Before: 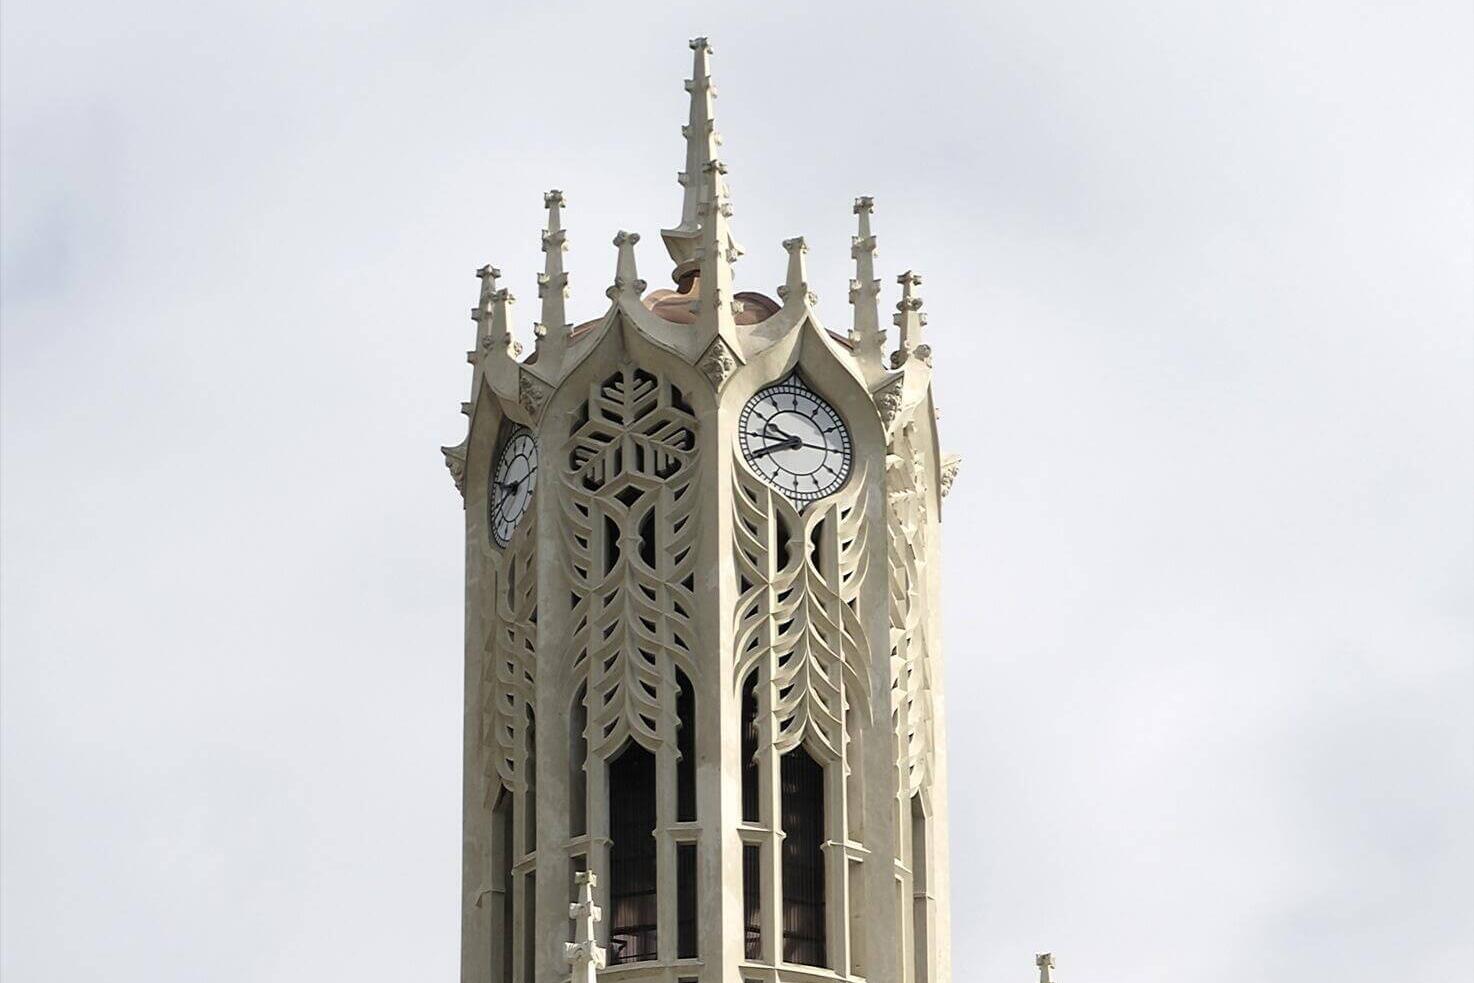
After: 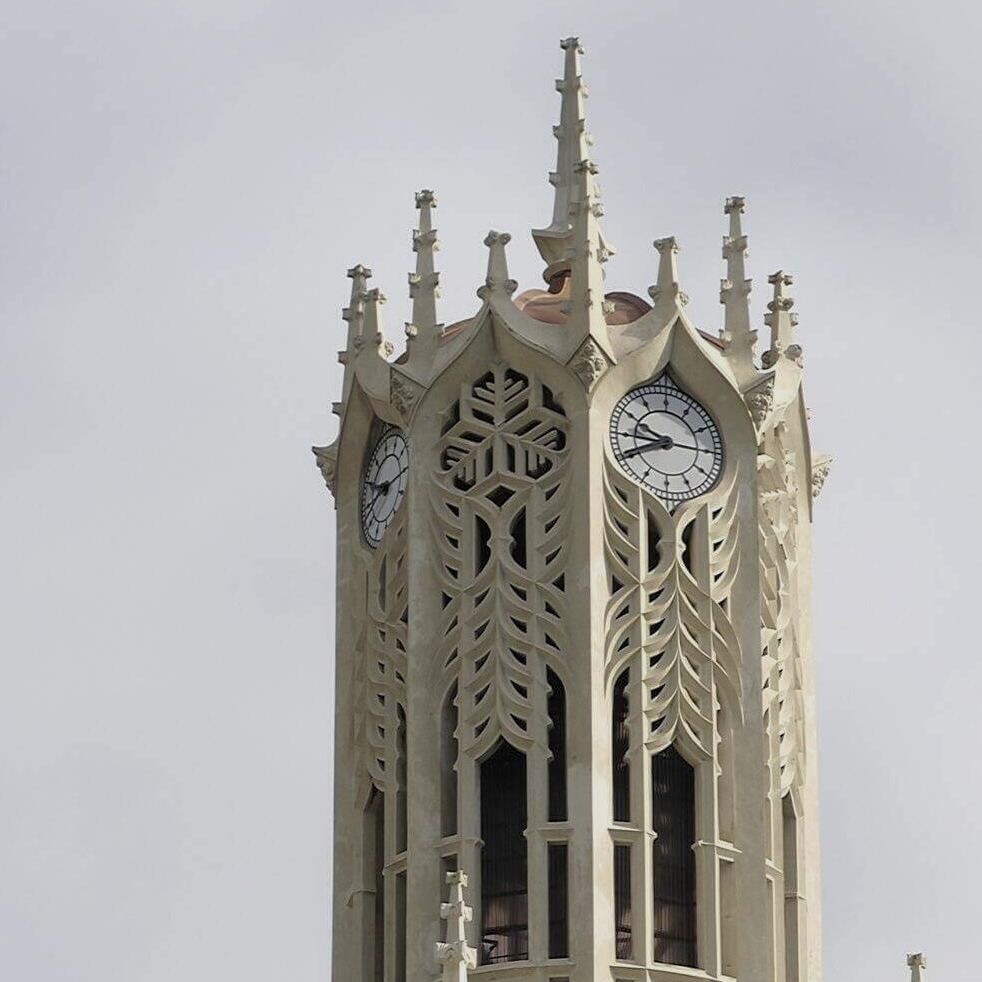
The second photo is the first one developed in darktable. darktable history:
tone equalizer: -8 EV 0.25 EV, -7 EV 0.417 EV, -6 EV 0.417 EV, -5 EV 0.25 EV, -3 EV -0.25 EV, -2 EV -0.417 EV, -1 EV -0.417 EV, +0 EV -0.25 EV, edges refinement/feathering 500, mask exposure compensation -1.57 EV, preserve details guided filter
crop and rotate: left 8.786%, right 24.548%
